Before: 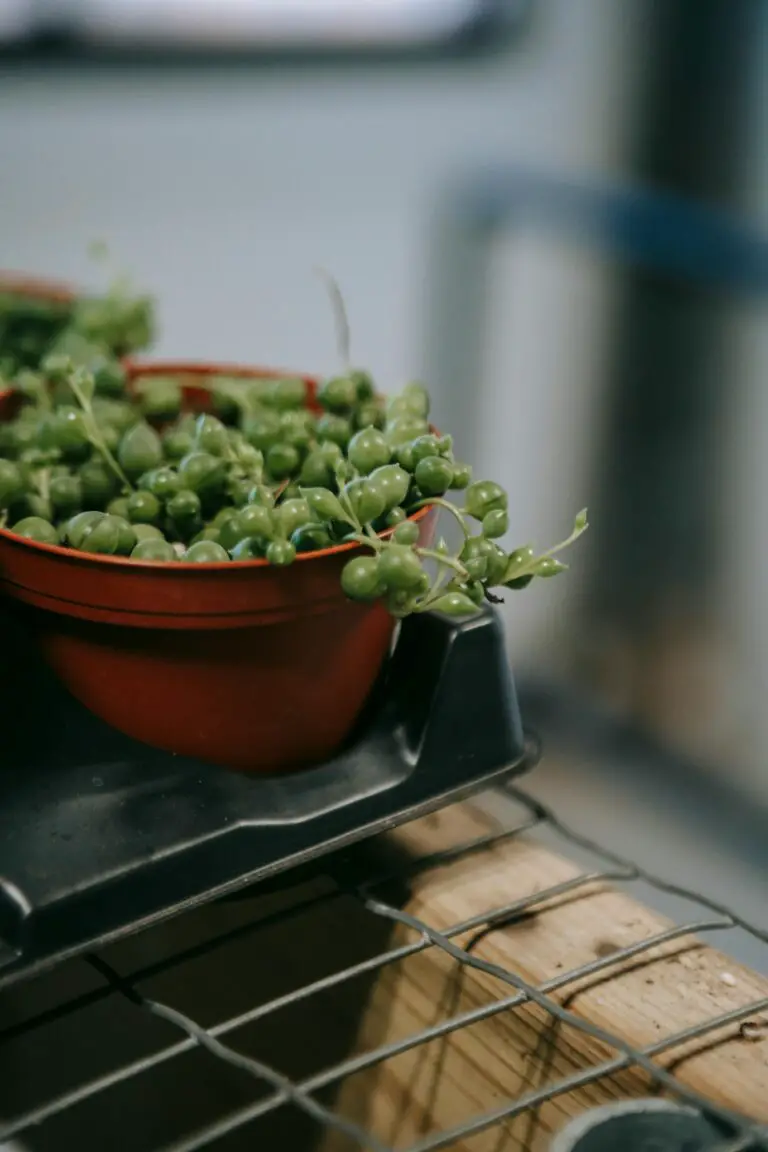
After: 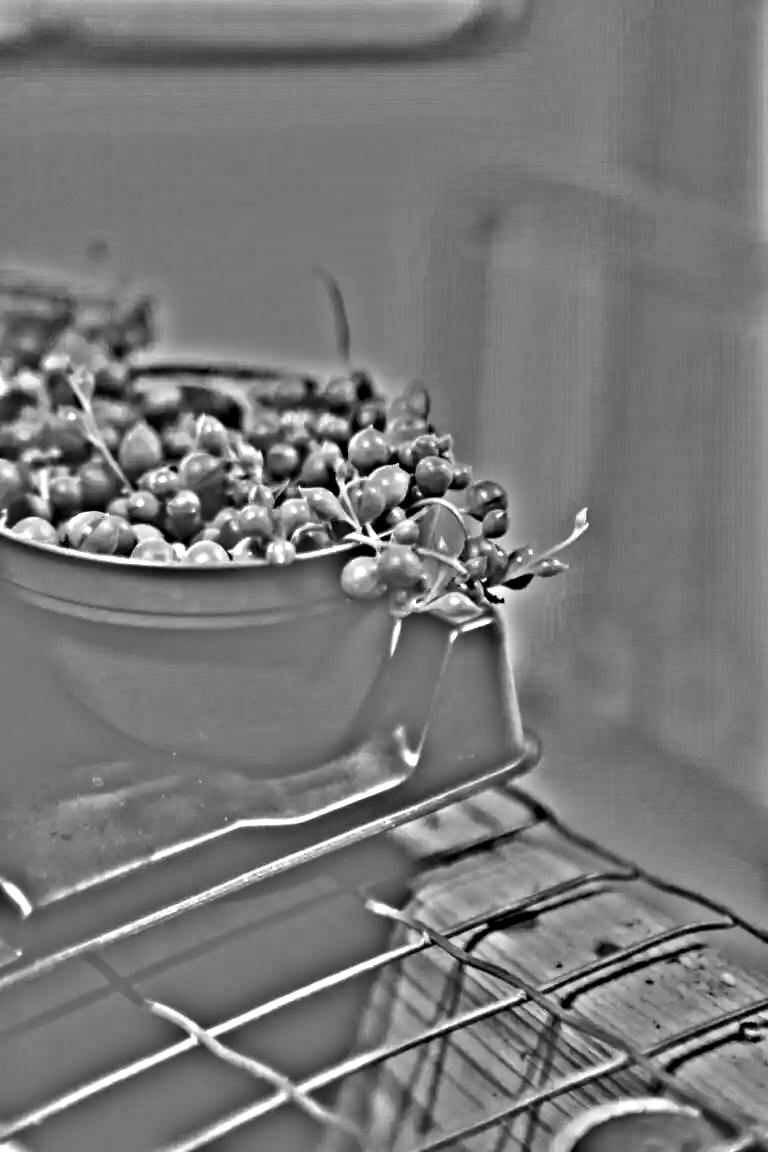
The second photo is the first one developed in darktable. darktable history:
tone equalizer: -8 EV -0.417 EV, -7 EV -0.389 EV, -6 EV -0.333 EV, -5 EV -0.222 EV, -3 EV 0.222 EV, -2 EV 0.333 EV, -1 EV 0.389 EV, +0 EV 0.417 EV, edges refinement/feathering 500, mask exposure compensation -1.57 EV, preserve details no
highpass: on, module defaults
